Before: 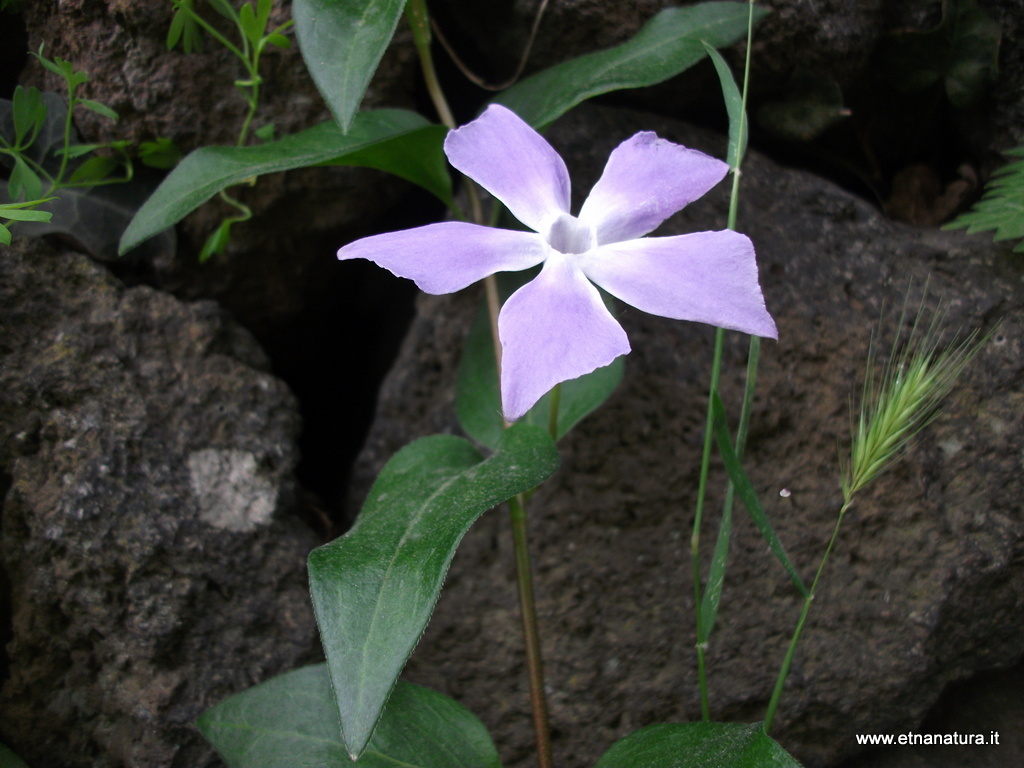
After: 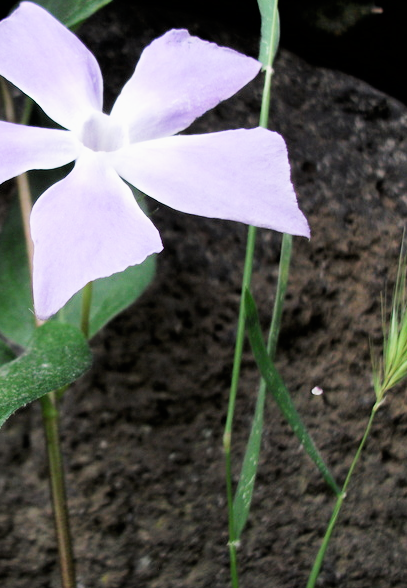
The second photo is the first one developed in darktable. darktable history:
crop: left 45.721%, top 13.393%, right 14.118%, bottom 10.01%
exposure: exposure 1 EV, compensate highlight preservation false
filmic rgb: black relative exposure -5 EV, hardness 2.88, contrast 1.3, highlights saturation mix -30%
